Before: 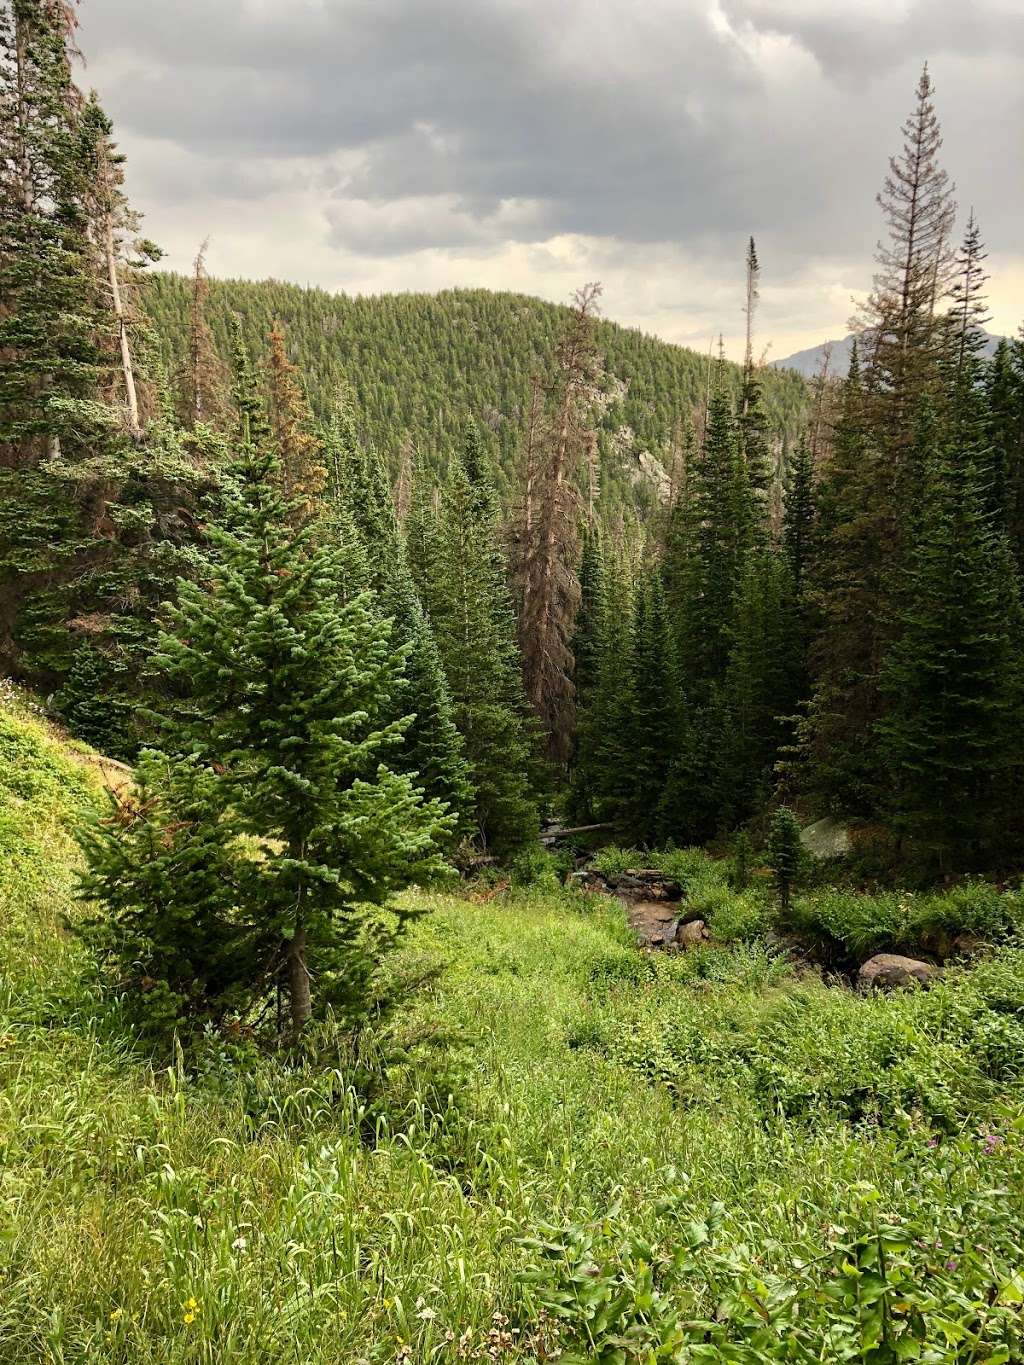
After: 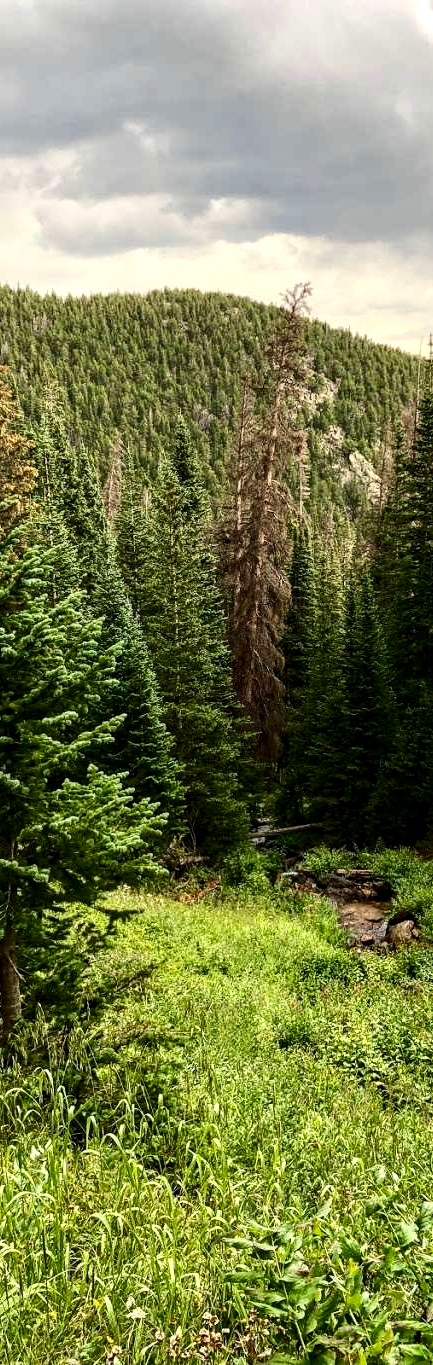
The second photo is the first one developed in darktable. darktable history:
contrast brightness saturation: contrast 0.196, brightness -0.11, saturation 0.101
exposure: exposure 0.203 EV, compensate highlight preservation false
crop: left 28.328%, right 29.35%
local contrast: detail 130%
